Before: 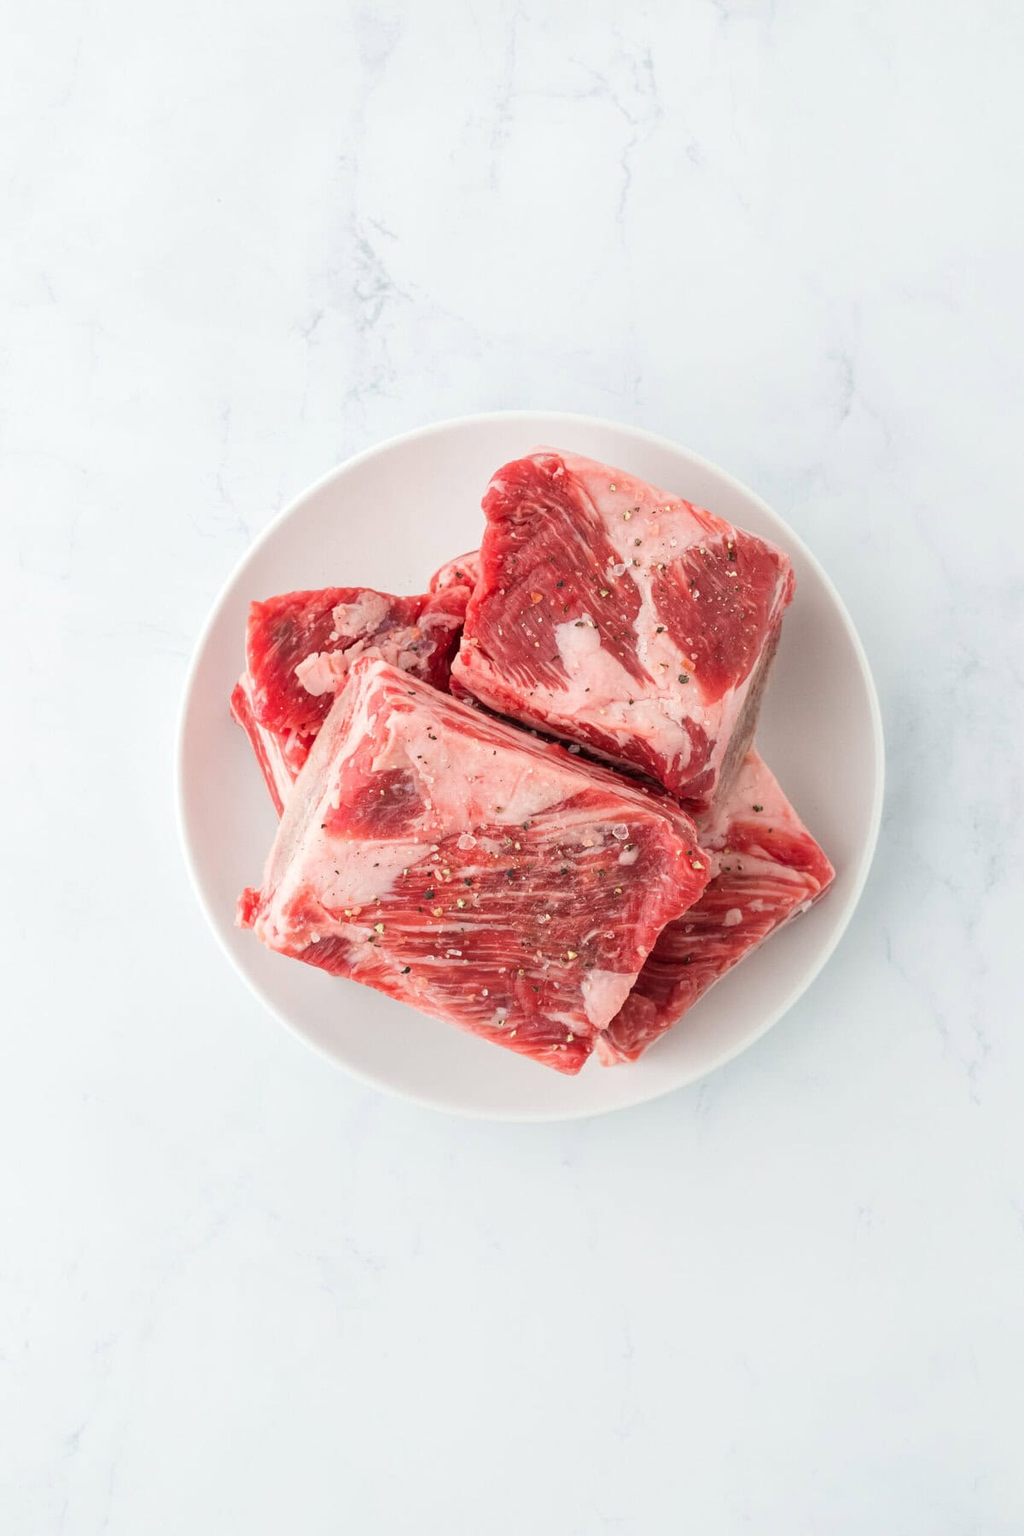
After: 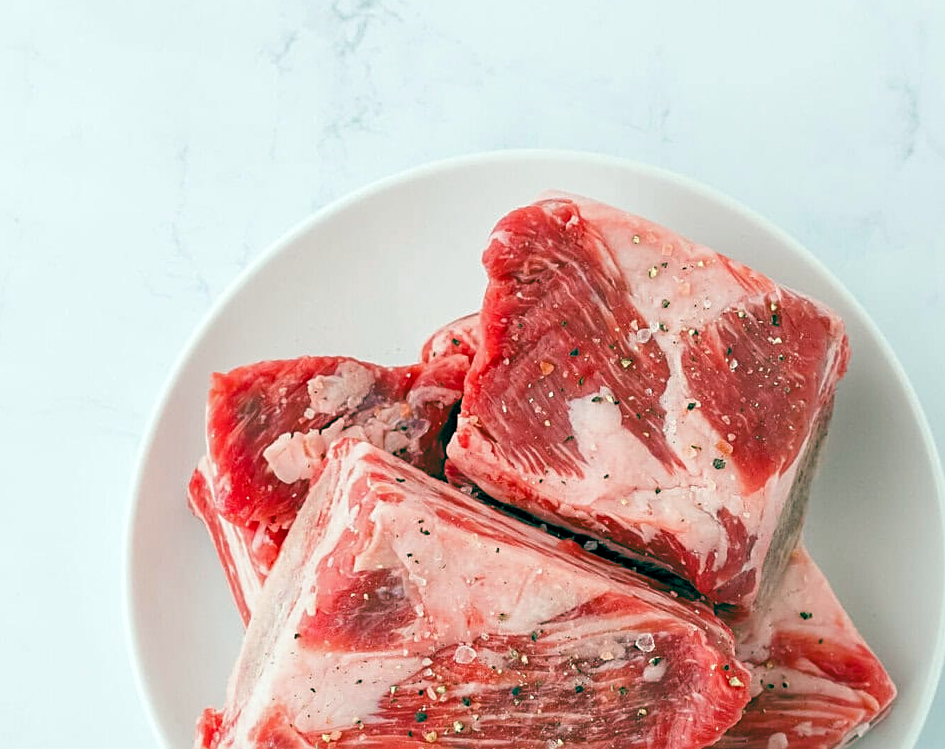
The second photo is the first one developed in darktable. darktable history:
crop: left 6.9%, top 18.495%, right 14.296%, bottom 39.839%
sharpen: on, module defaults
color balance rgb: global offset › luminance -0.545%, global offset › chroma 0.909%, global offset › hue 172.5°, linear chroma grading › global chroma 6.179%, perceptual saturation grading › global saturation 20%, perceptual saturation grading › highlights -25.869%, perceptual saturation grading › shadows 26.066%
